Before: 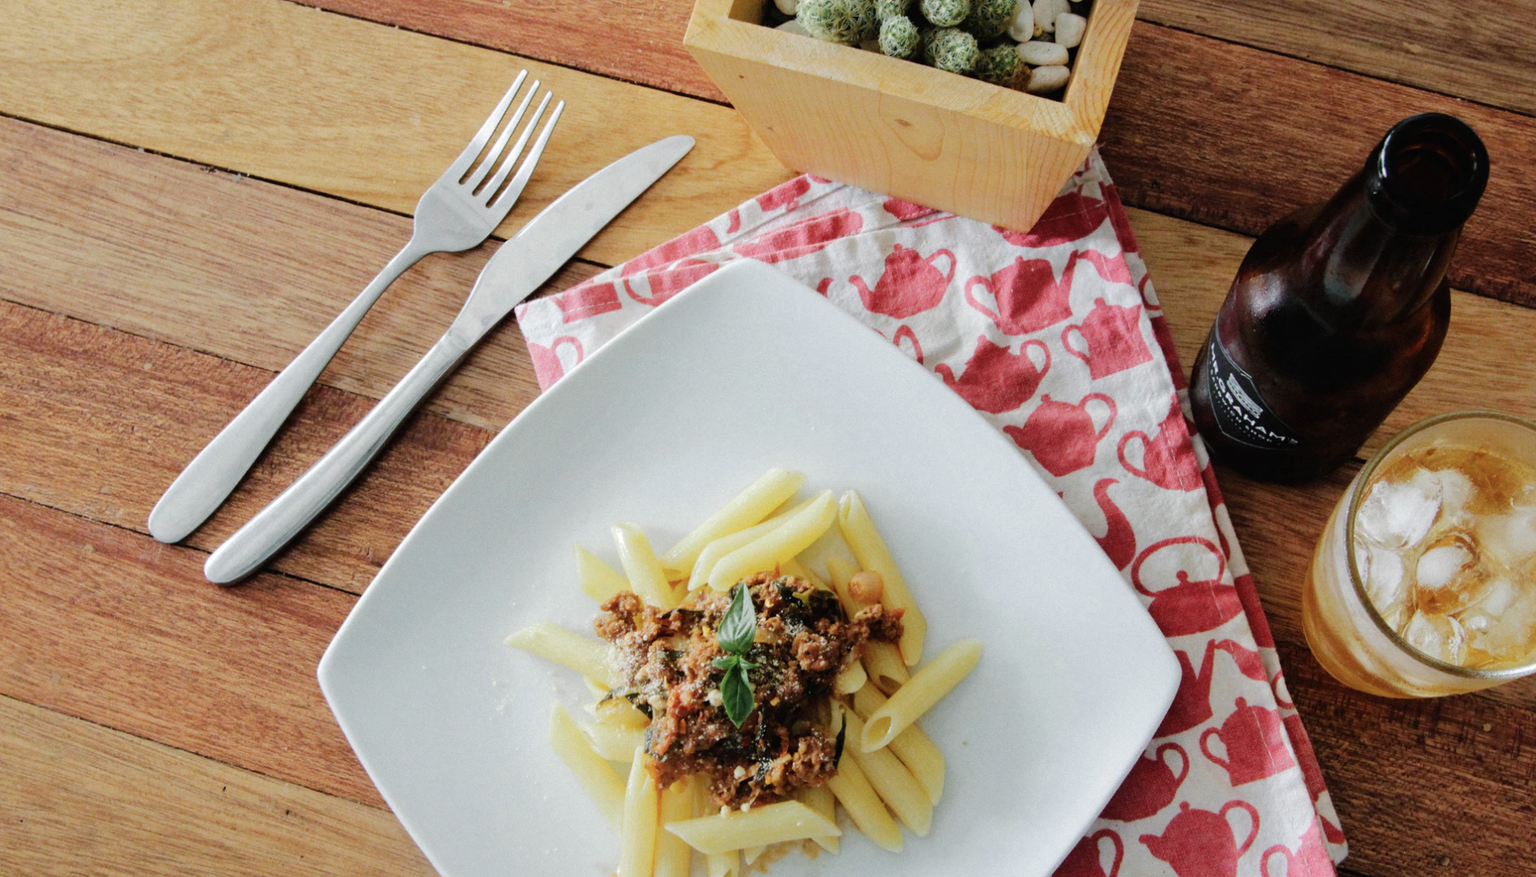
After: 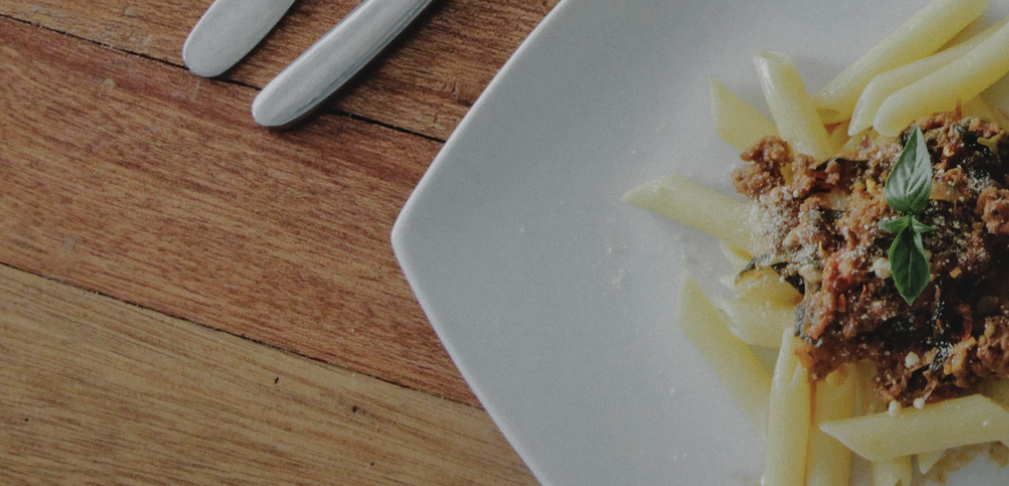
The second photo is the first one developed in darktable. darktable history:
exposure: black level correction -0.018, exposure -1.051 EV, compensate highlight preservation false
local contrast: on, module defaults
crop and rotate: top 54.827%, right 46.707%, bottom 0.211%
